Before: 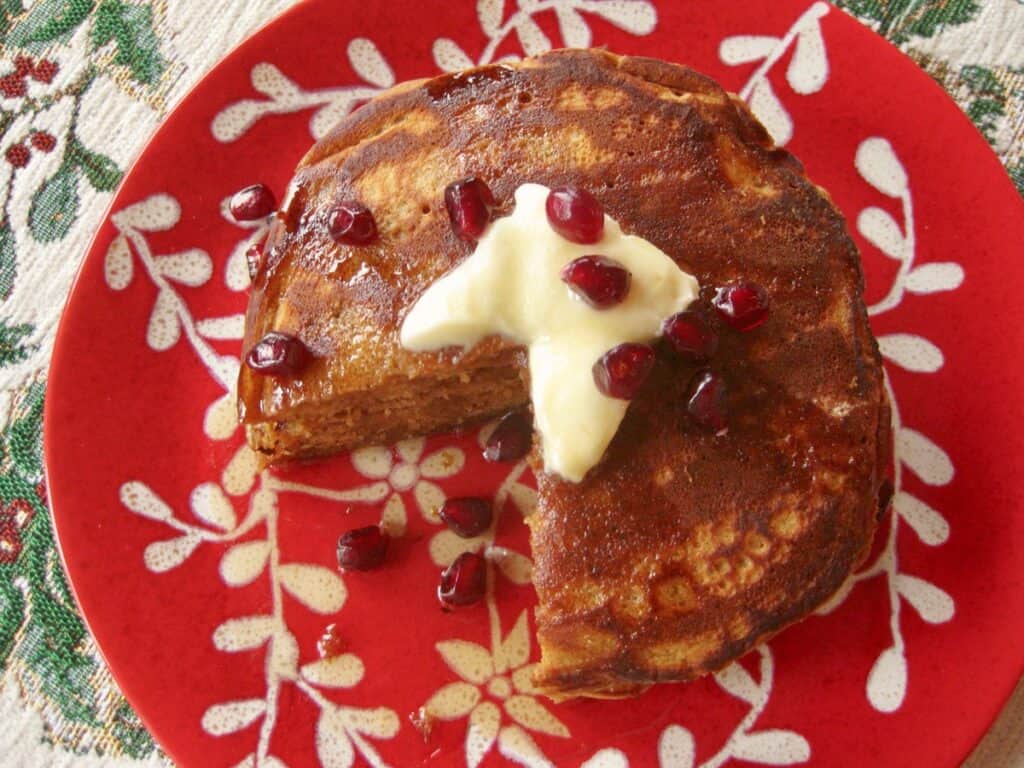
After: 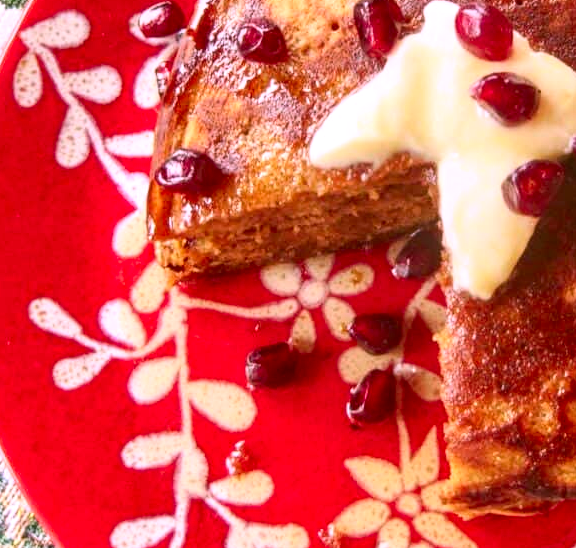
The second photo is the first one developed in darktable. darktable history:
crop: left 8.966%, top 23.852%, right 34.699%, bottom 4.703%
white balance: red 1.066, blue 1.119
local contrast: on, module defaults
contrast brightness saturation: contrast 0.23, brightness 0.1, saturation 0.29
